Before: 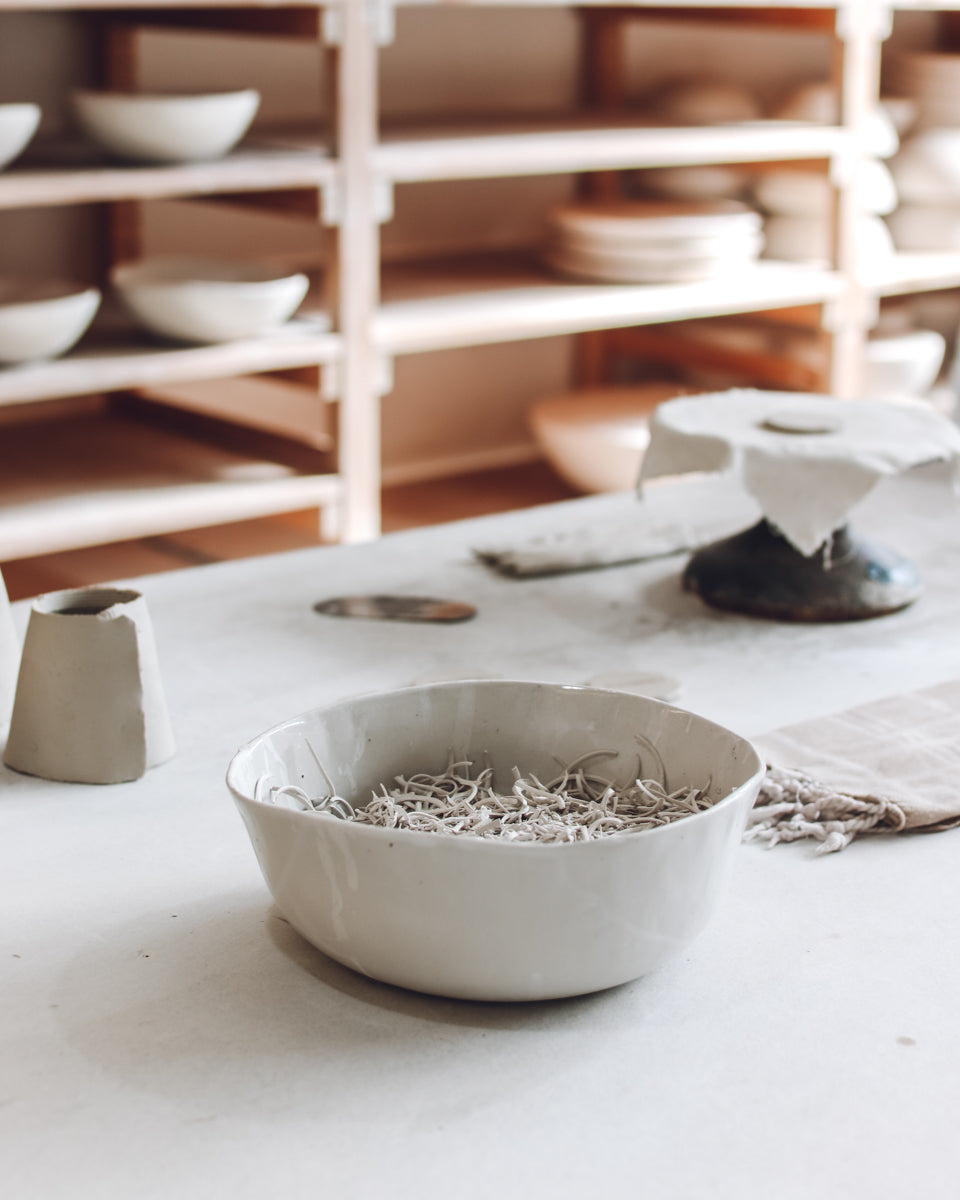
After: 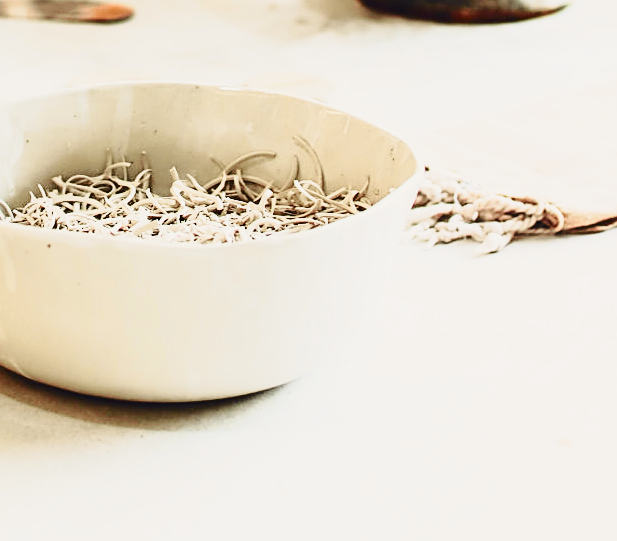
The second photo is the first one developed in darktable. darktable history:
shadows and highlights: shadows 25.09, highlights -26.41
tone equalizer: smoothing diameter 24.8%, edges refinement/feathering 11.24, preserve details guided filter
contrast brightness saturation: contrast 0.235, brightness 0.087
color balance rgb: global offset › luminance -0.275%, global offset › hue 259.03°, shadows fall-off 102.928%, perceptual saturation grading › global saturation 27.246%, perceptual saturation grading › highlights -28.523%, perceptual saturation grading › mid-tones 15.579%, perceptual saturation grading › shadows 34.102%, mask middle-gray fulcrum 23.013%
base curve: curves: ch0 [(0, 0) (0.028, 0.03) (0.121, 0.232) (0.46, 0.748) (0.859, 0.968) (1, 1)], preserve colors none
sharpen: on, module defaults
crop and rotate: left 35.72%, top 49.942%, bottom 4.921%
tone curve: curves: ch0 [(0, 0.021) (0.049, 0.044) (0.152, 0.14) (0.328, 0.377) (0.473, 0.543) (0.641, 0.705) (0.85, 0.894) (1, 0.969)]; ch1 [(0, 0) (0.302, 0.331) (0.427, 0.433) (0.472, 0.47) (0.502, 0.503) (0.527, 0.521) (0.564, 0.58) (0.614, 0.626) (0.677, 0.701) (0.859, 0.885) (1, 1)]; ch2 [(0, 0) (0.33, 0.301) (0.447, 0.44) (0.487, 0.496) (0.502, 0.516) (0.535, 0.563) (0.565, 0.593) (0.618, 0.628) (1, 1)], color space Lab, independent channels, preserve colors none
